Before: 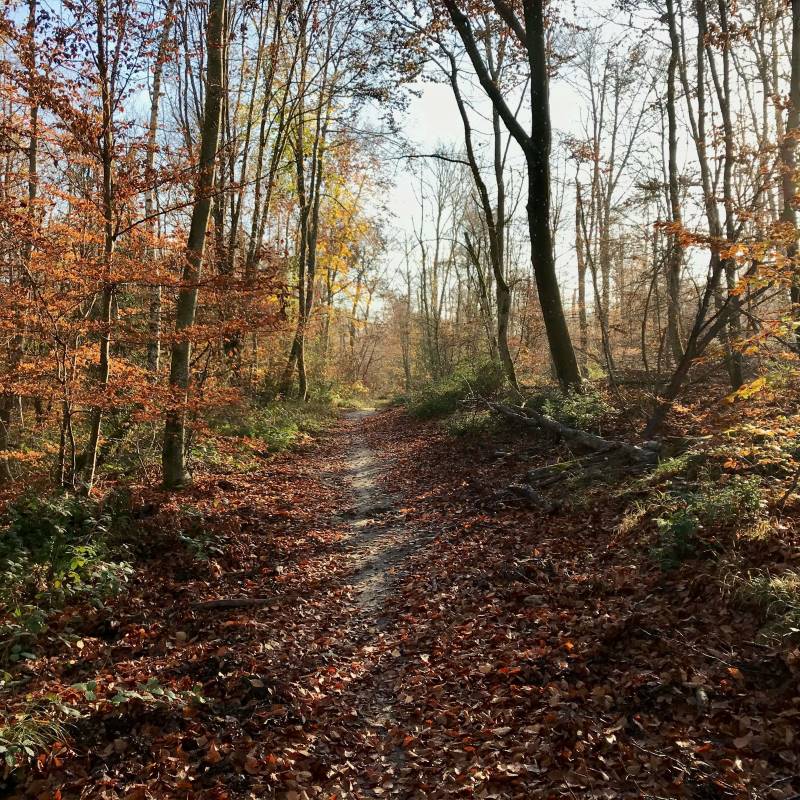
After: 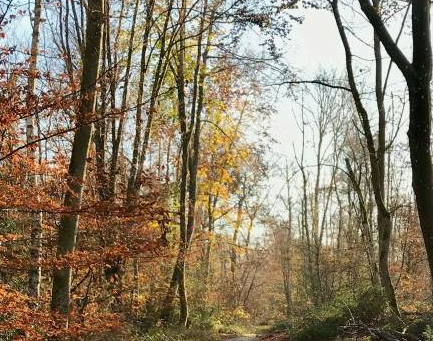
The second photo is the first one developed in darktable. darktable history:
crop: left 14.94%, top 9.251%, right 30.828%, bottom 48.084%
